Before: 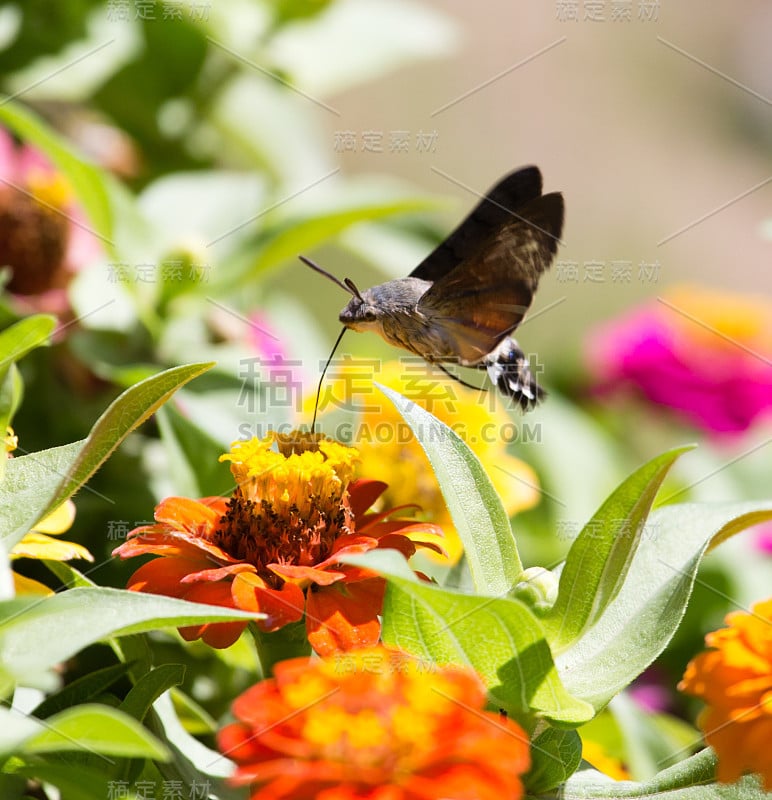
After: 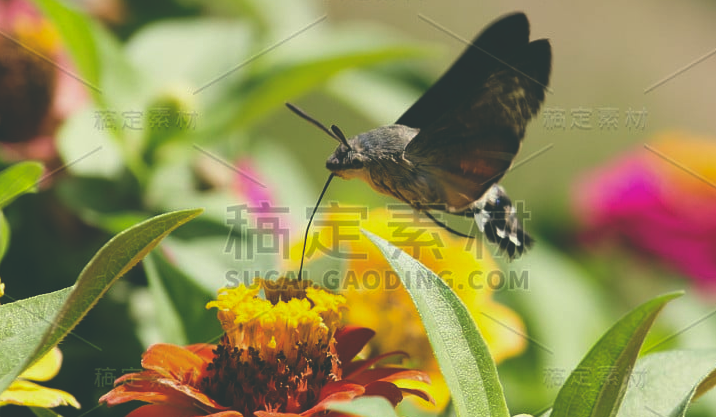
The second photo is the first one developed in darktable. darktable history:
color balance: lift [1.005, 0.99, 1.007, 1.01], gamma [1, 1.034, 1.032, 0.966], gain [0.873, 1.055, 1.067, 0.933]
rgb curve: curves: ch0 [(0, 0.186) (0.314, 0.284) (0.775, 0.708) (1, 1)], compensate middle gray true, preserve colors none
crop: left 1.744%, top 19.225%, right 5.069%, bottom 28.357%
